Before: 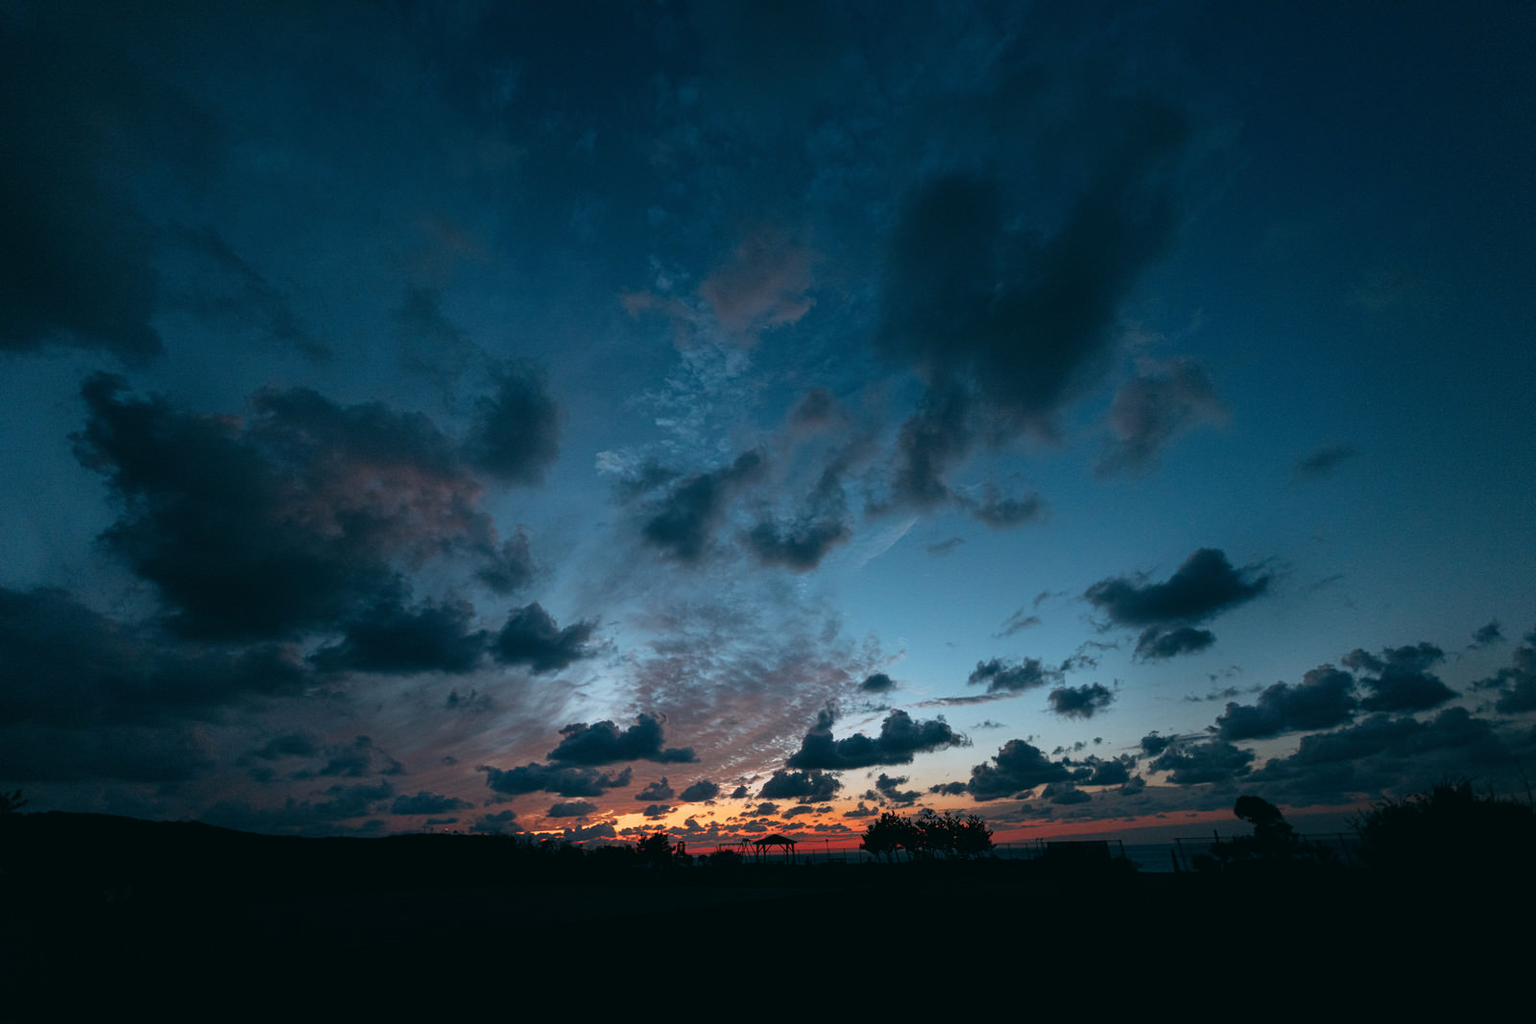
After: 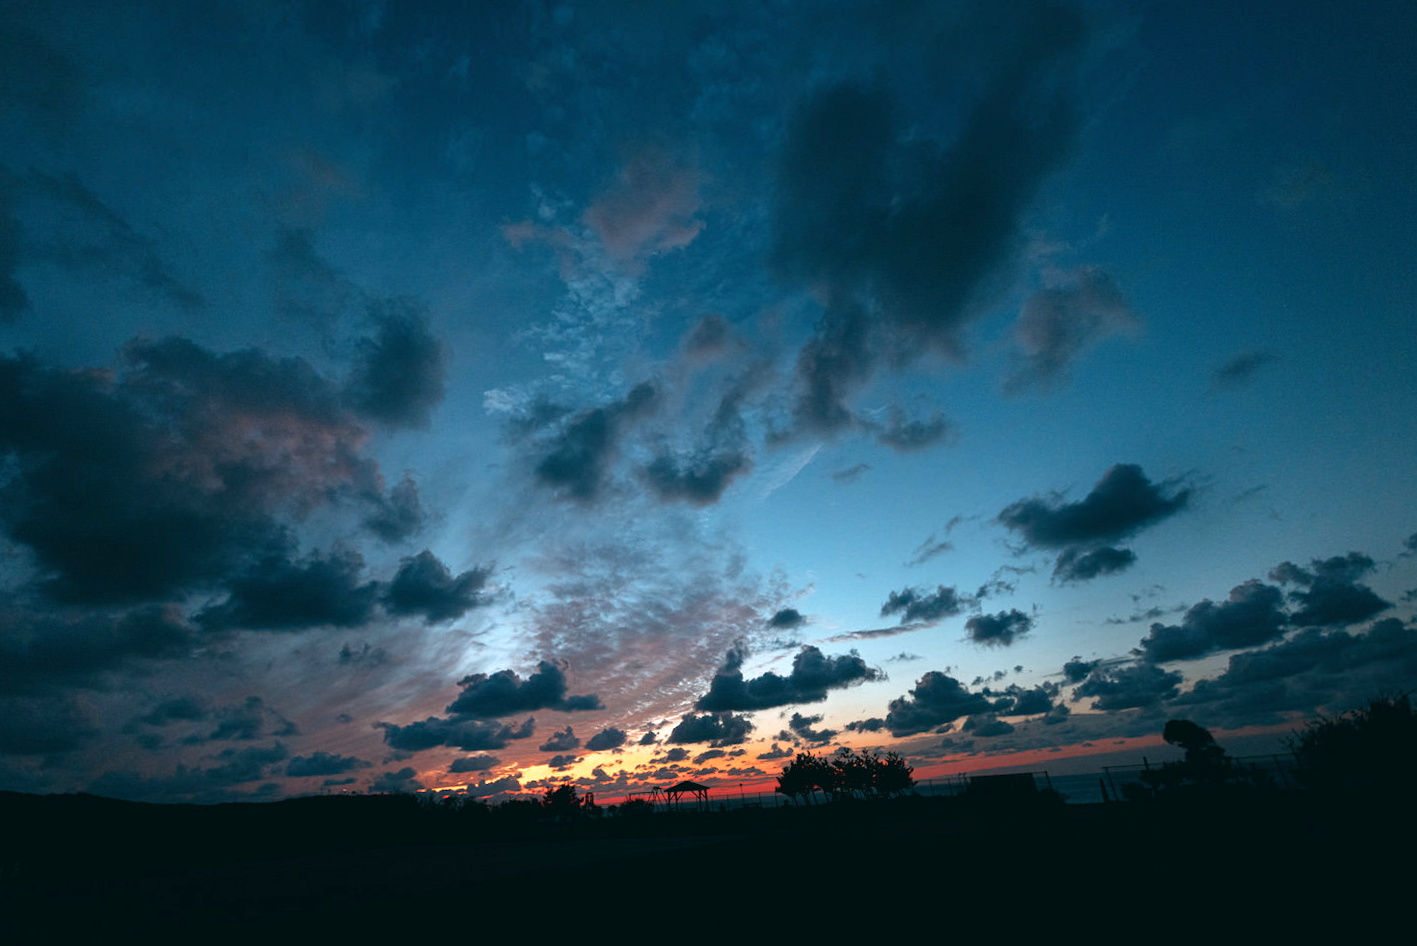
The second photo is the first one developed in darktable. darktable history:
crop and rotate: angle 2.44°, left 5.861%, top 5.688%
exposure: exposure 0.609 EV, compensate highlight preservation false
